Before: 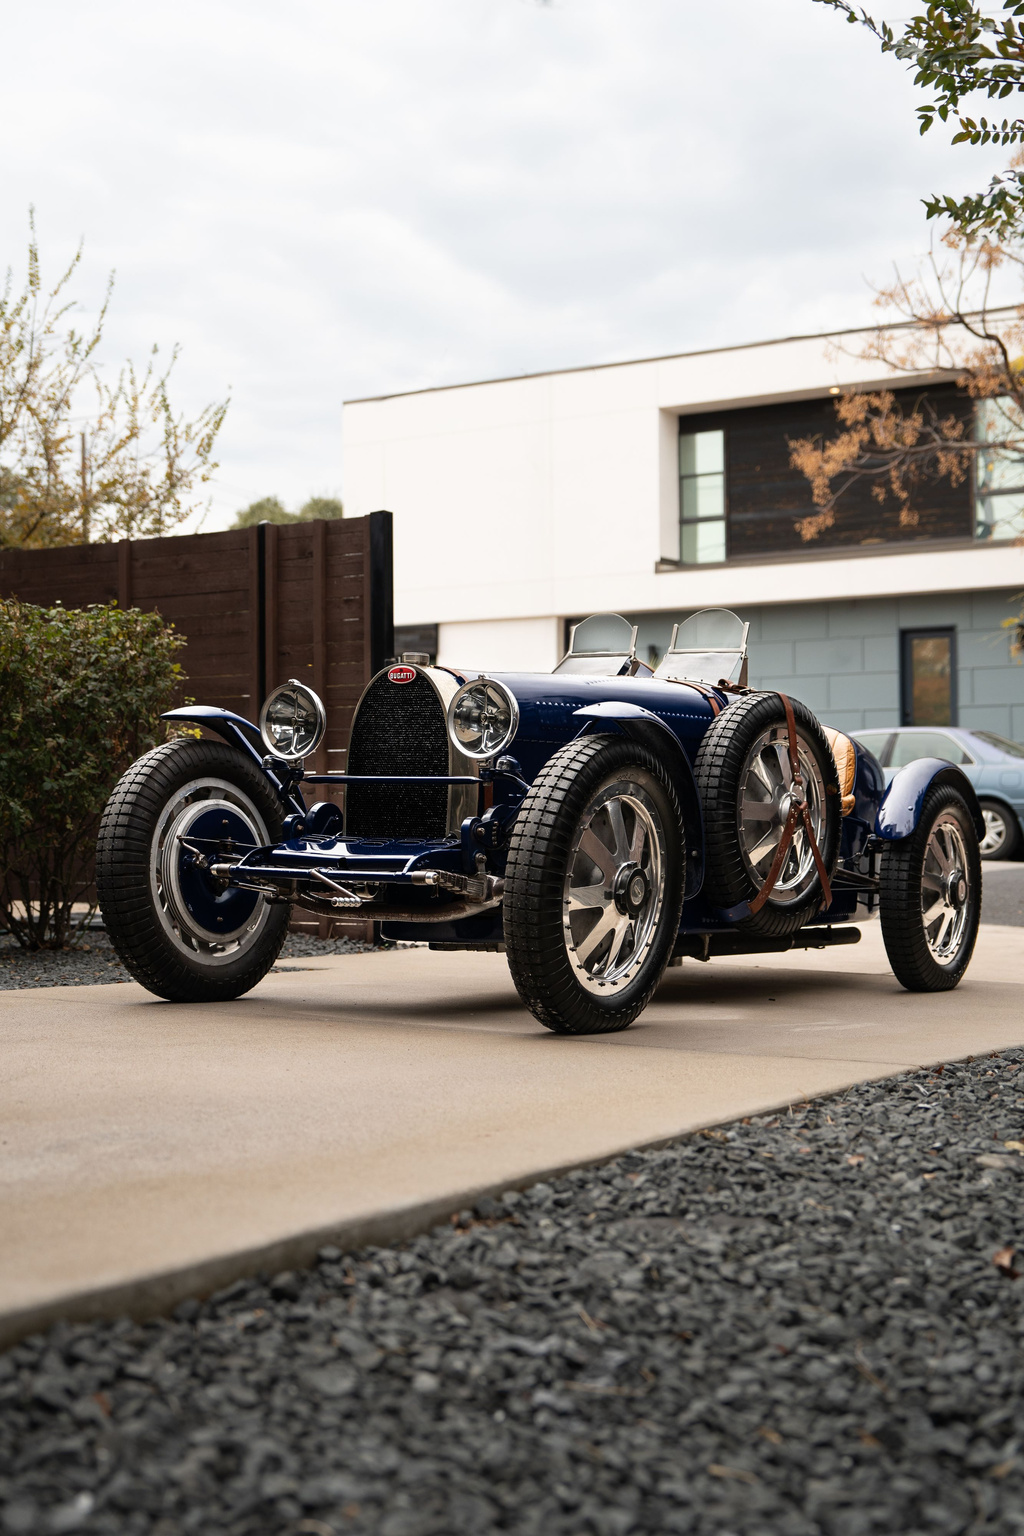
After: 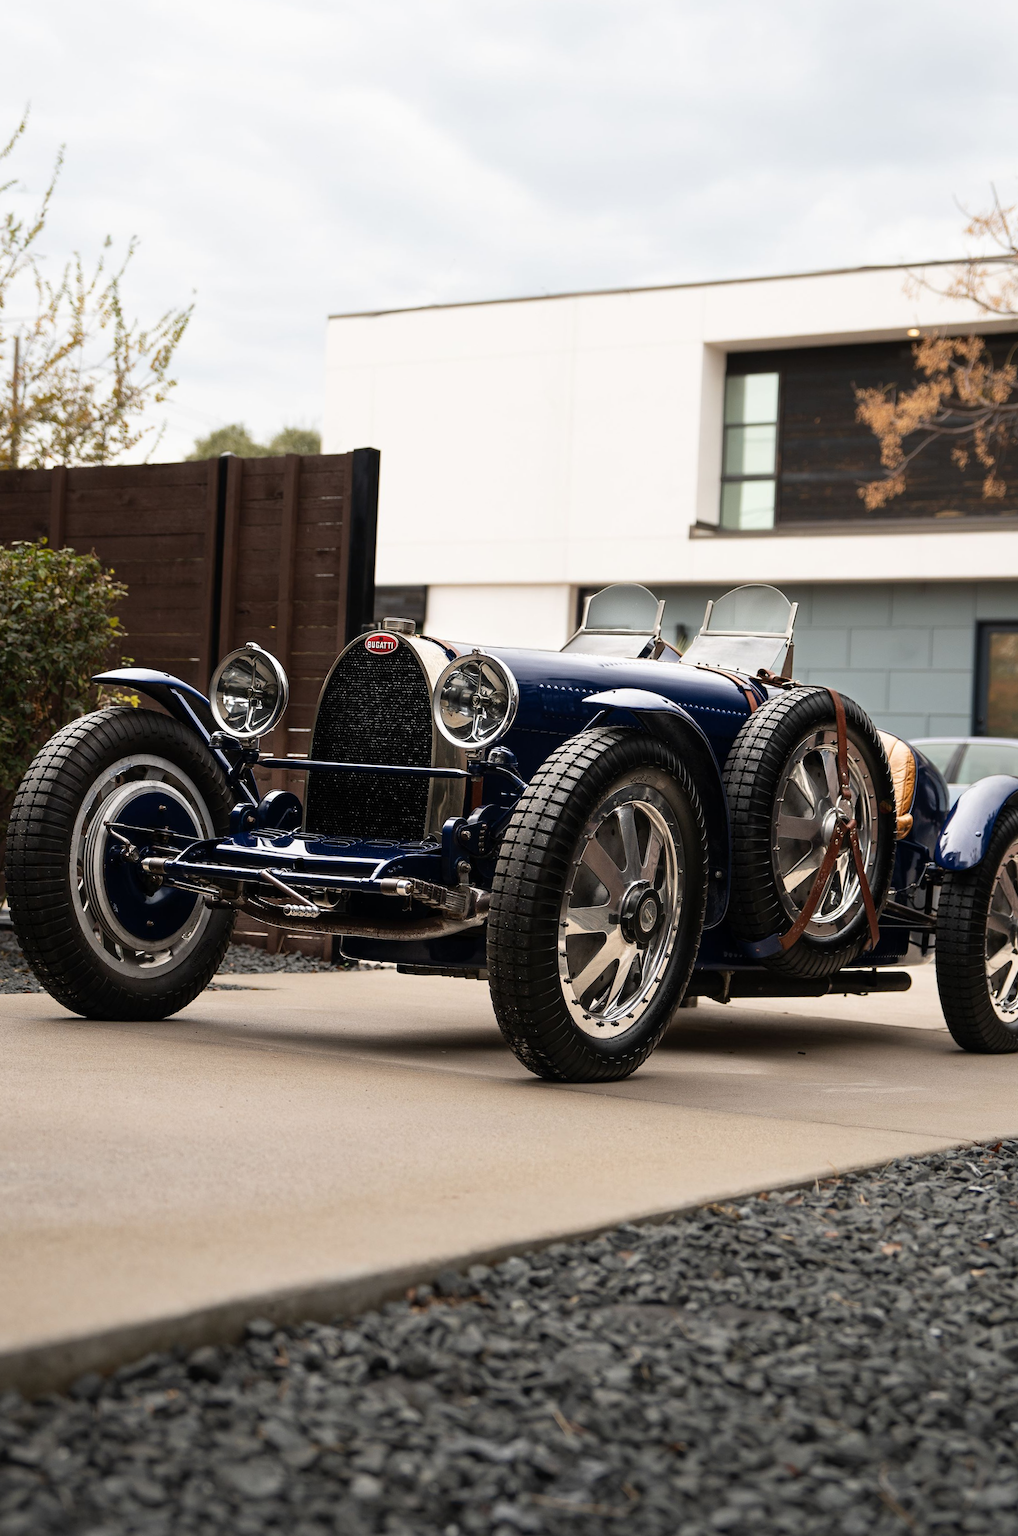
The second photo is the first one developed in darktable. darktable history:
crop and rotate: angle -2.96°, left 5.328%, top 5.221%, right 4.754%, bottom 4.387%
